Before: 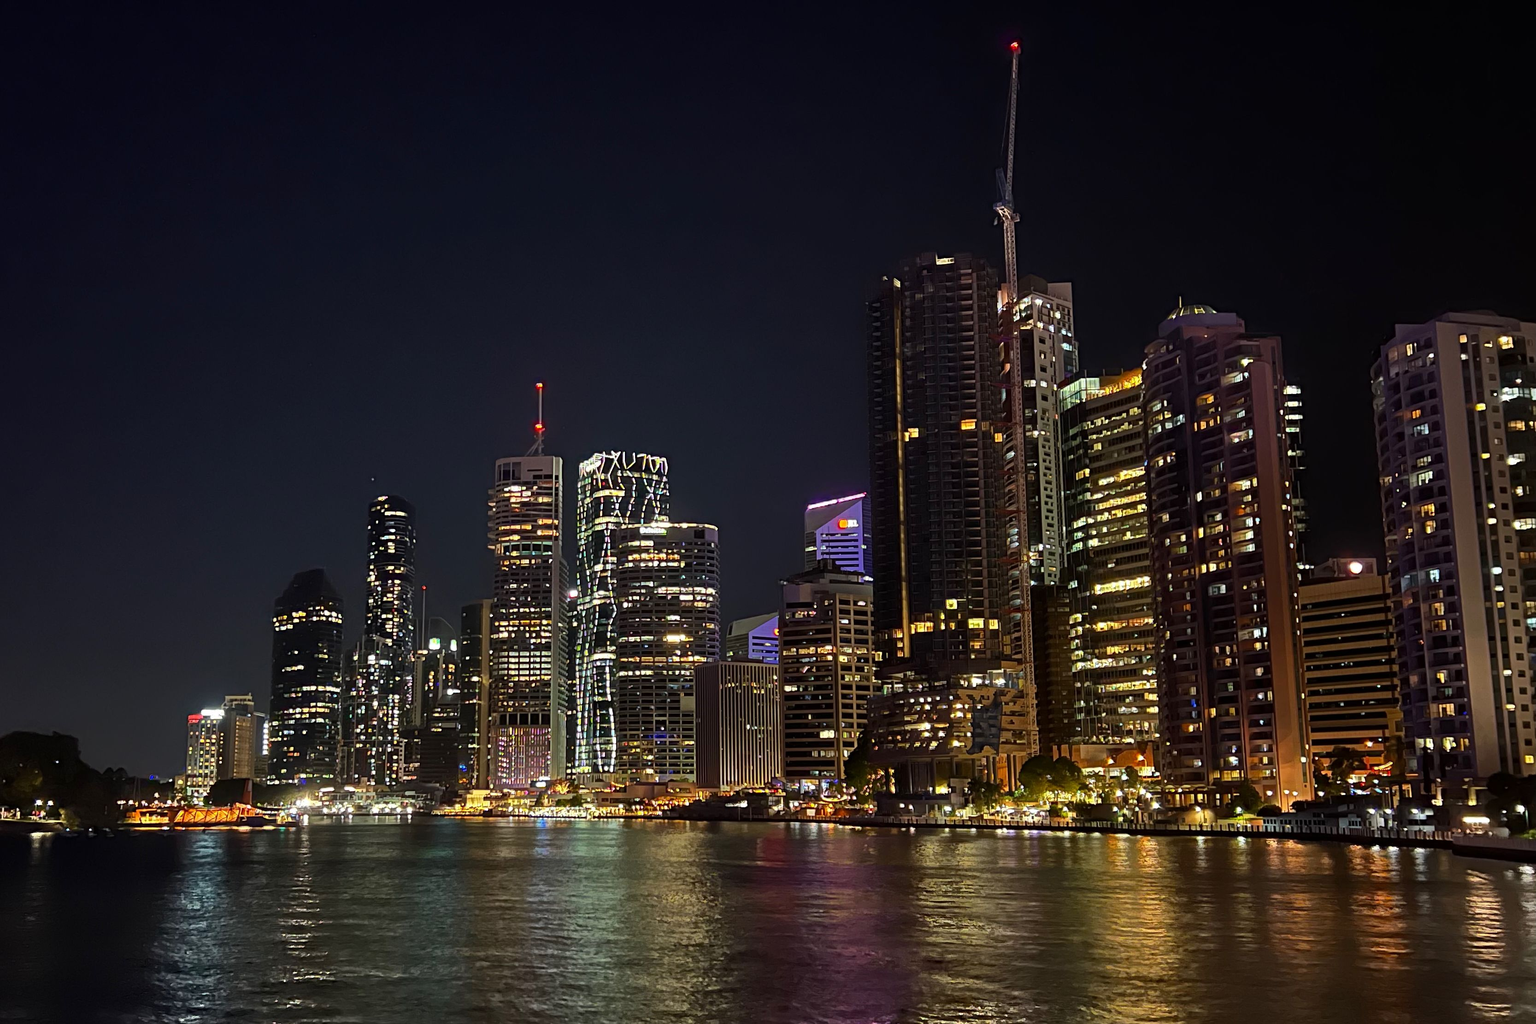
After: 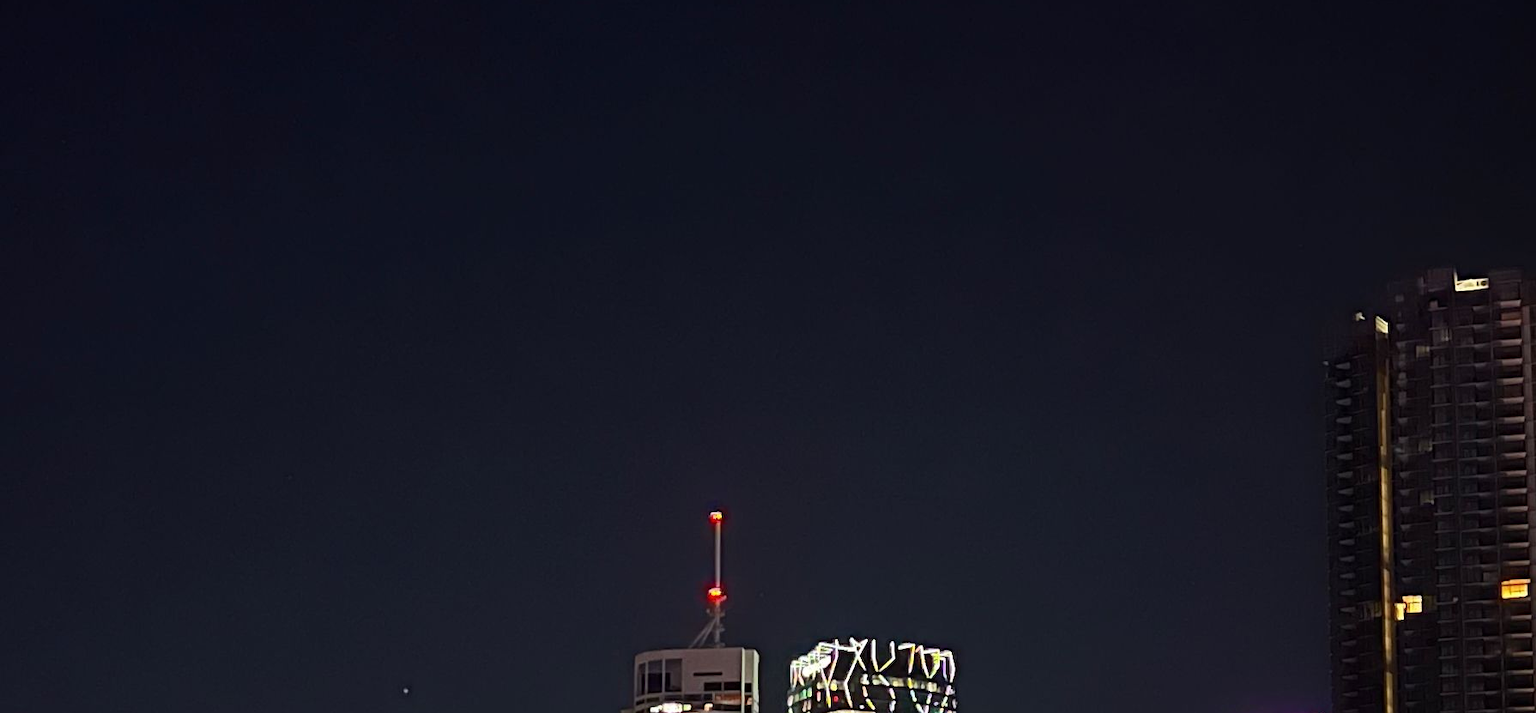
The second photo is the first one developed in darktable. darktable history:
crop: left 10.11%, top 10.587%, right 36.162%, bottom 52.002%
tone equalizer: on, module defaults
